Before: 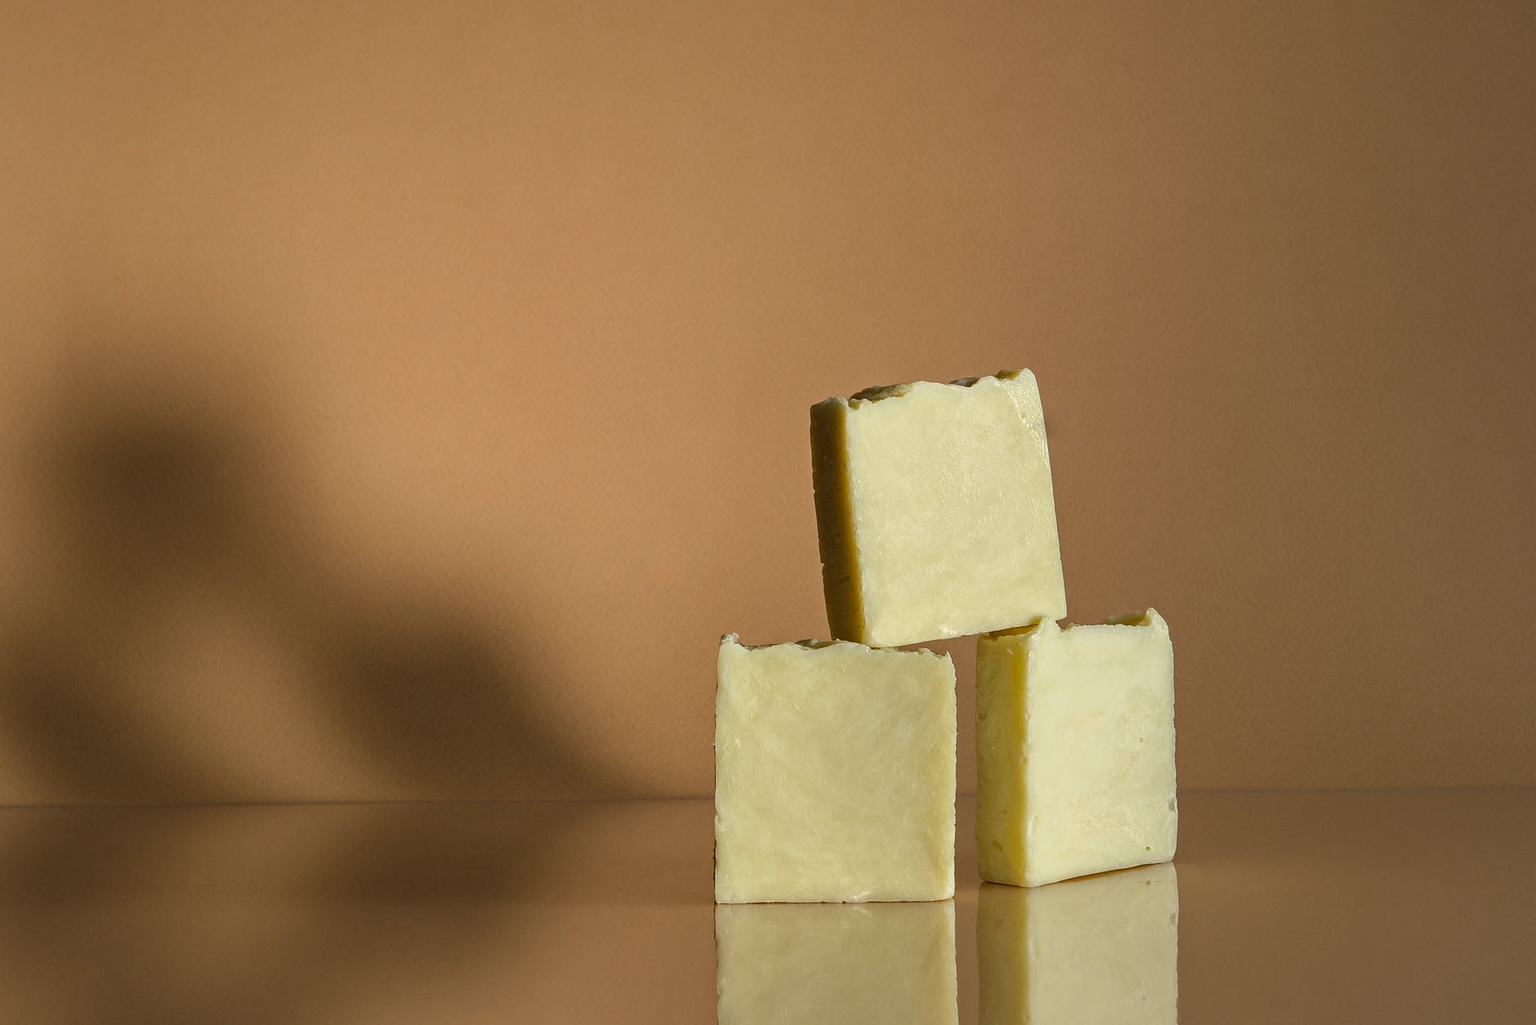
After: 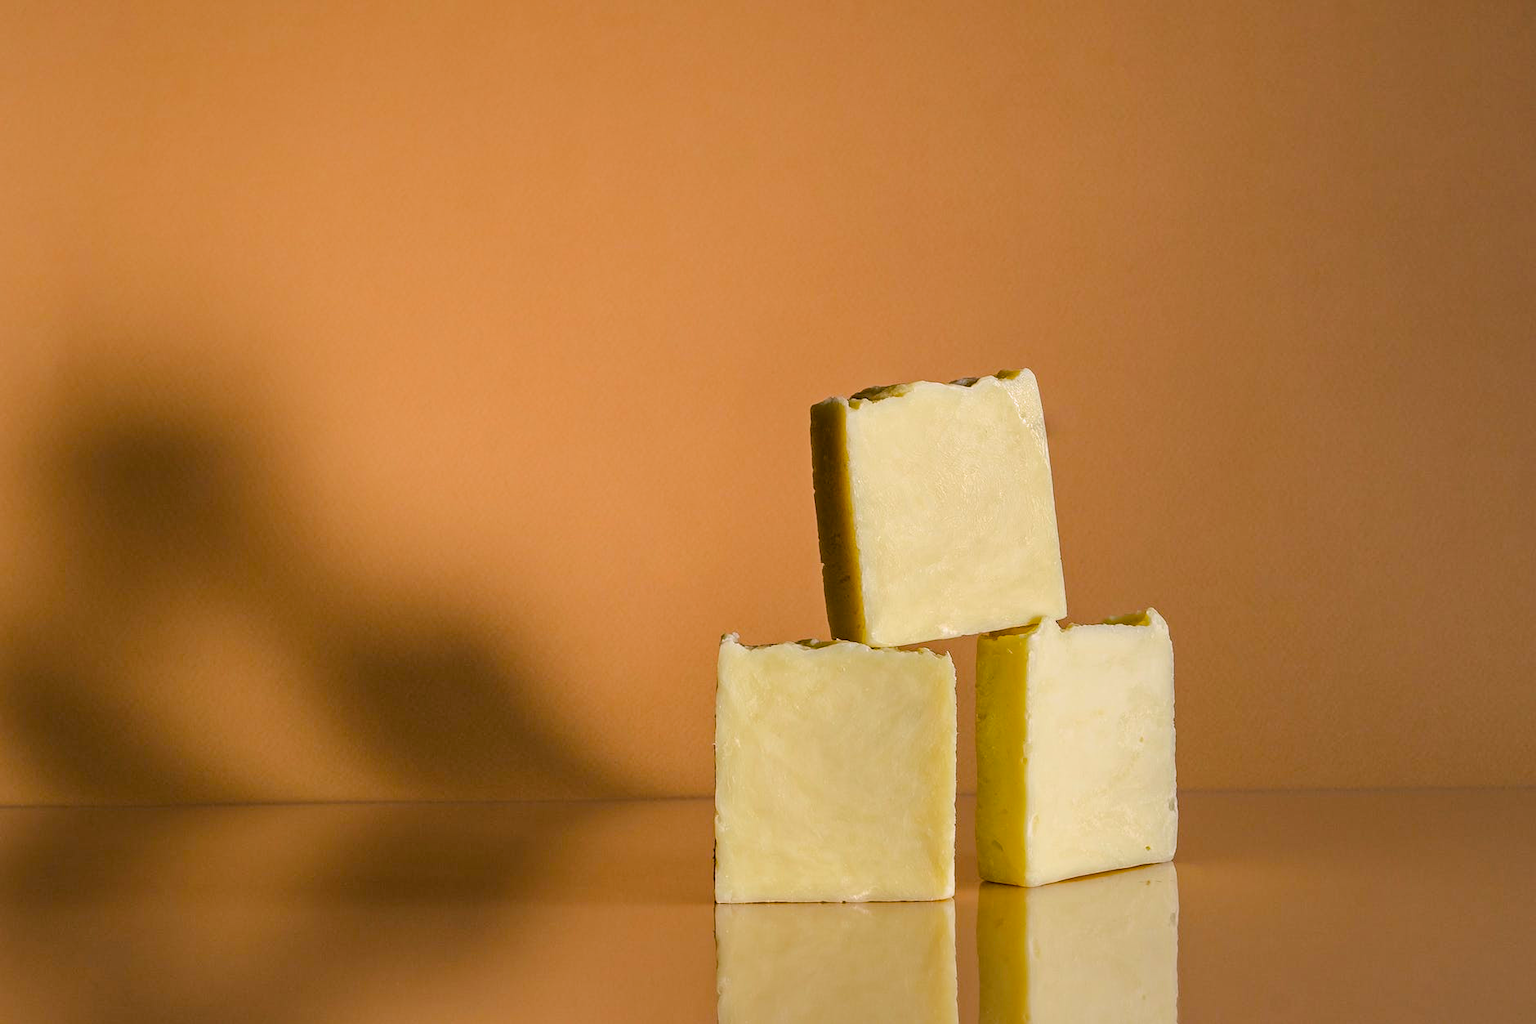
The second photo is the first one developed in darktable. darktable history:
white balance: red 1.05, blue 1.072
color balance rgb: perceptual saturation grading › global saturation 25%, perceptual brilliance grading › mid-tones 10%, perceptual brilliance grading › shadows 15%, global vibrance 20%
filmic rgb: middle gray luminance 18.42%, black relative exposure -11.45 EV, white relative exposure 2.55 EV, threshold 6 EV, target black luminance 0%, hardness 8.41, latitude 99%, contrast 1.084, shadows ↔ highlights balance 0.505%, add noise in highlights 0, preserve chrominance max RGB, color science v3 (2019), use custom middle-gray values true, iterations of high-quality reconstruction 0, contrast in highlights soft, enable highlight reconstruction true
